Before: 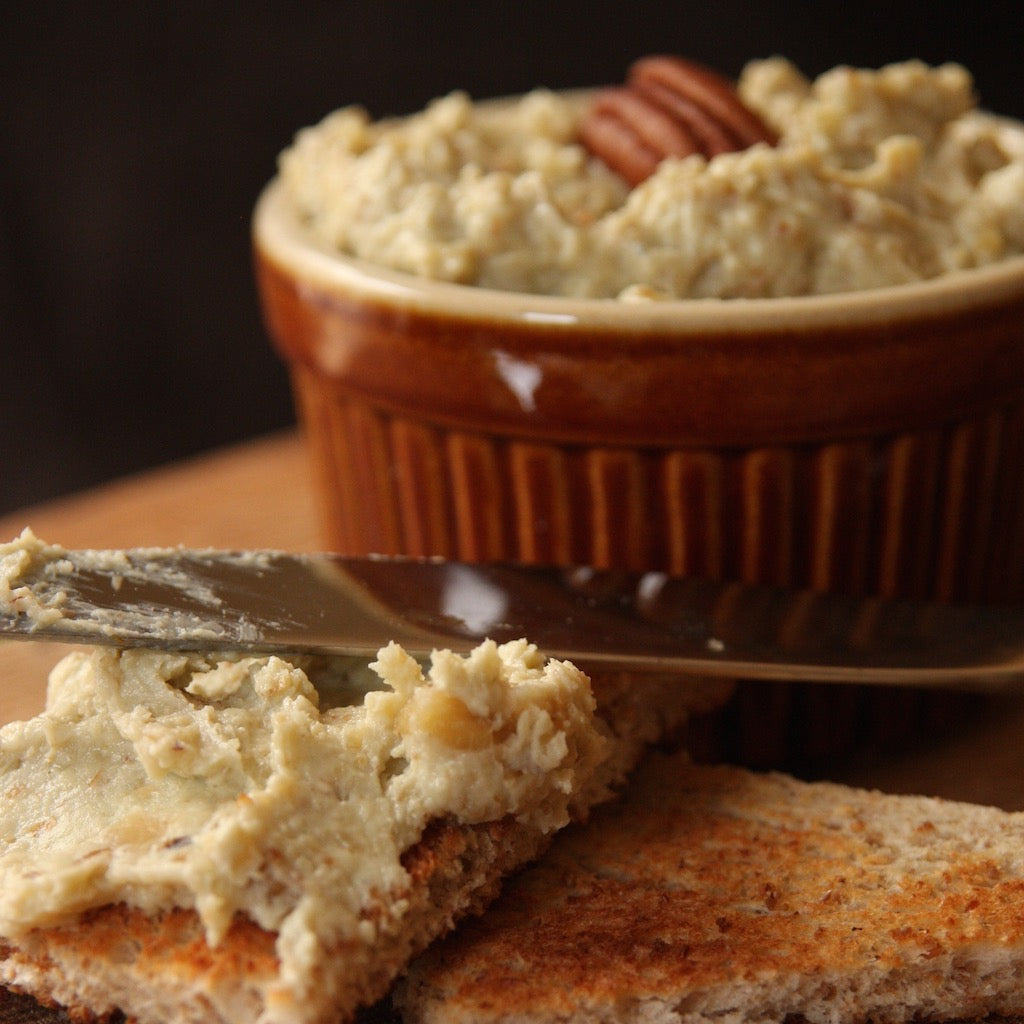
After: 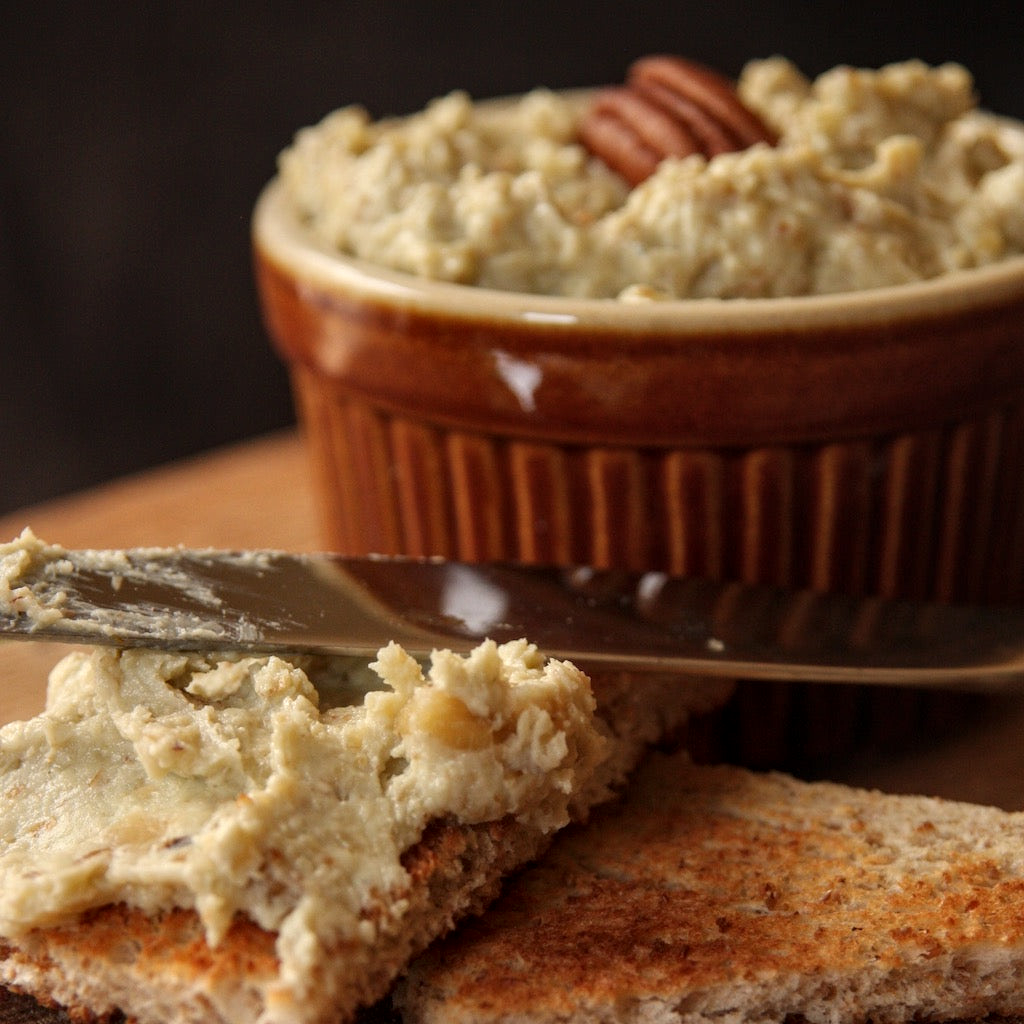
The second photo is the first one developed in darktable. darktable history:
white balance: emerald 1
local contrast: on, module defaults
